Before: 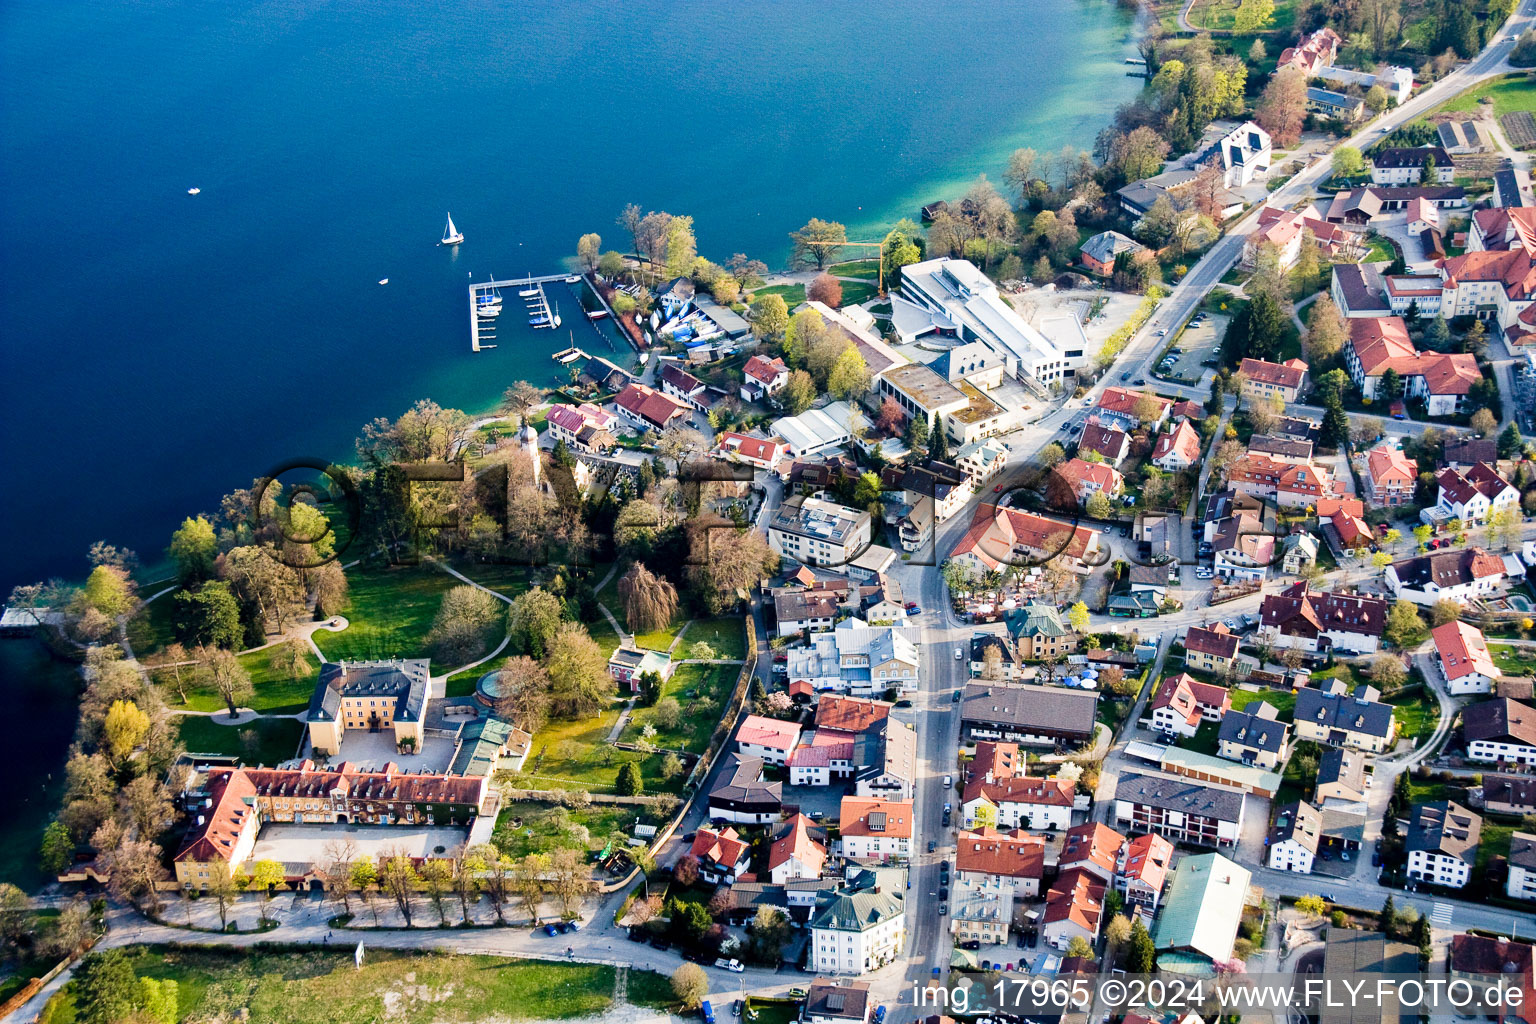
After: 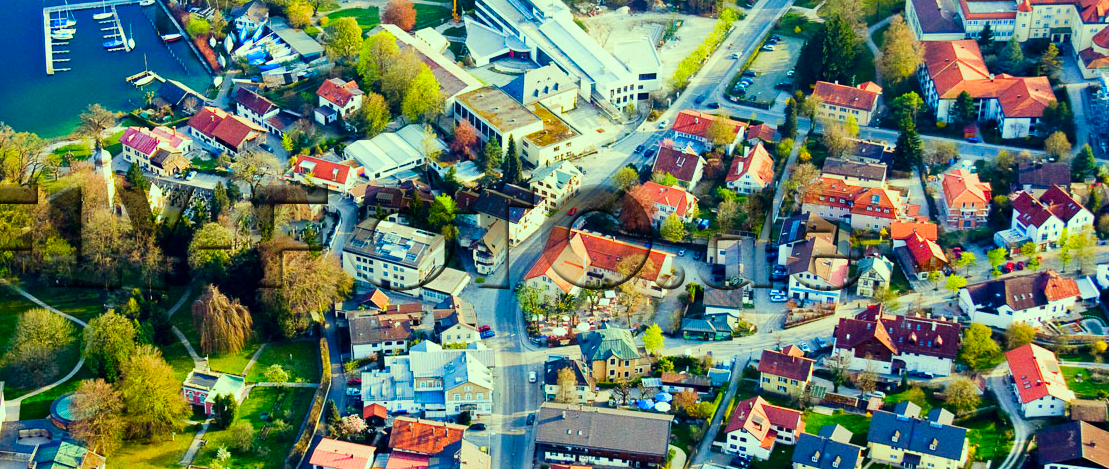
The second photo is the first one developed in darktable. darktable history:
crop and rotate: left 27.773%, top 27.134%, bottom 27.01%
color correction: highlights a* -11.15, highlights b* 9.83, saturation 1.71
